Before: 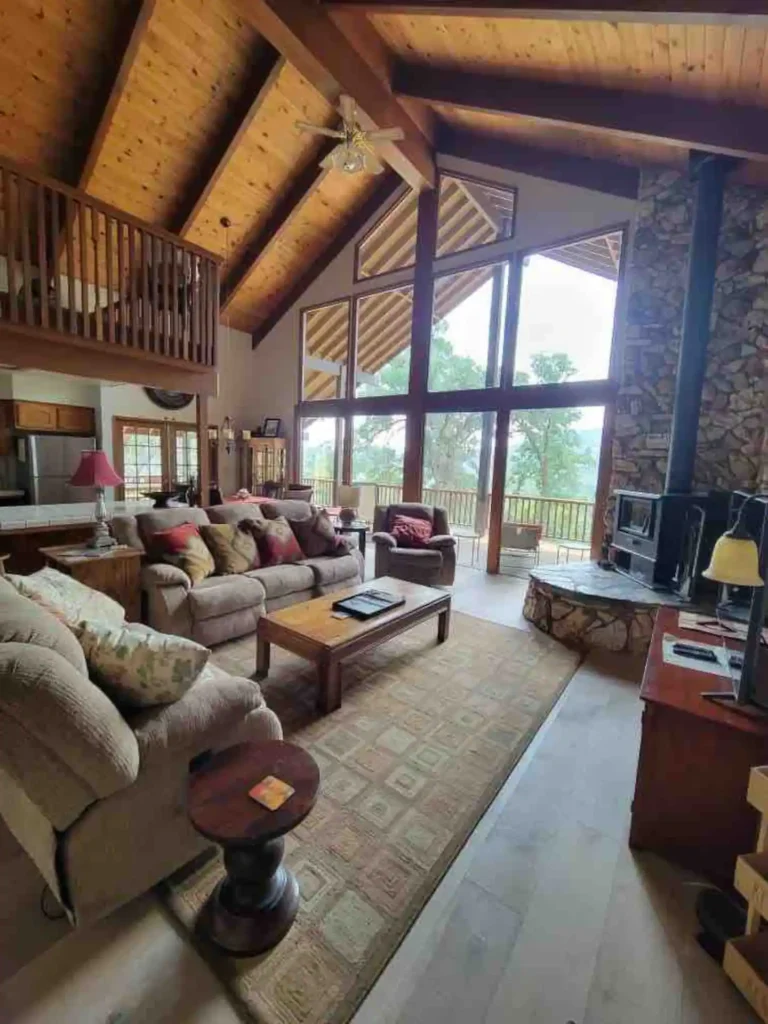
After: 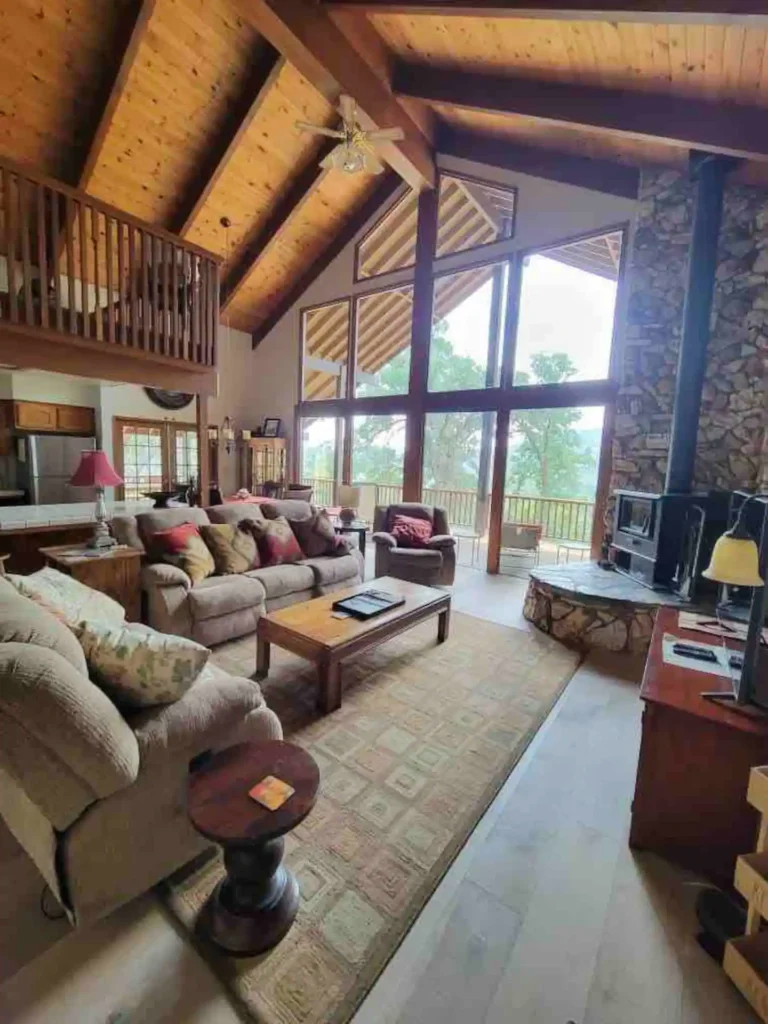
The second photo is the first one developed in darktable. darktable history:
color balance rgb: on, module defaults
base curve: curves: ch0 [(0, 0) (0.262, 0.32) (0.722, 0.705) (1, 1)]
